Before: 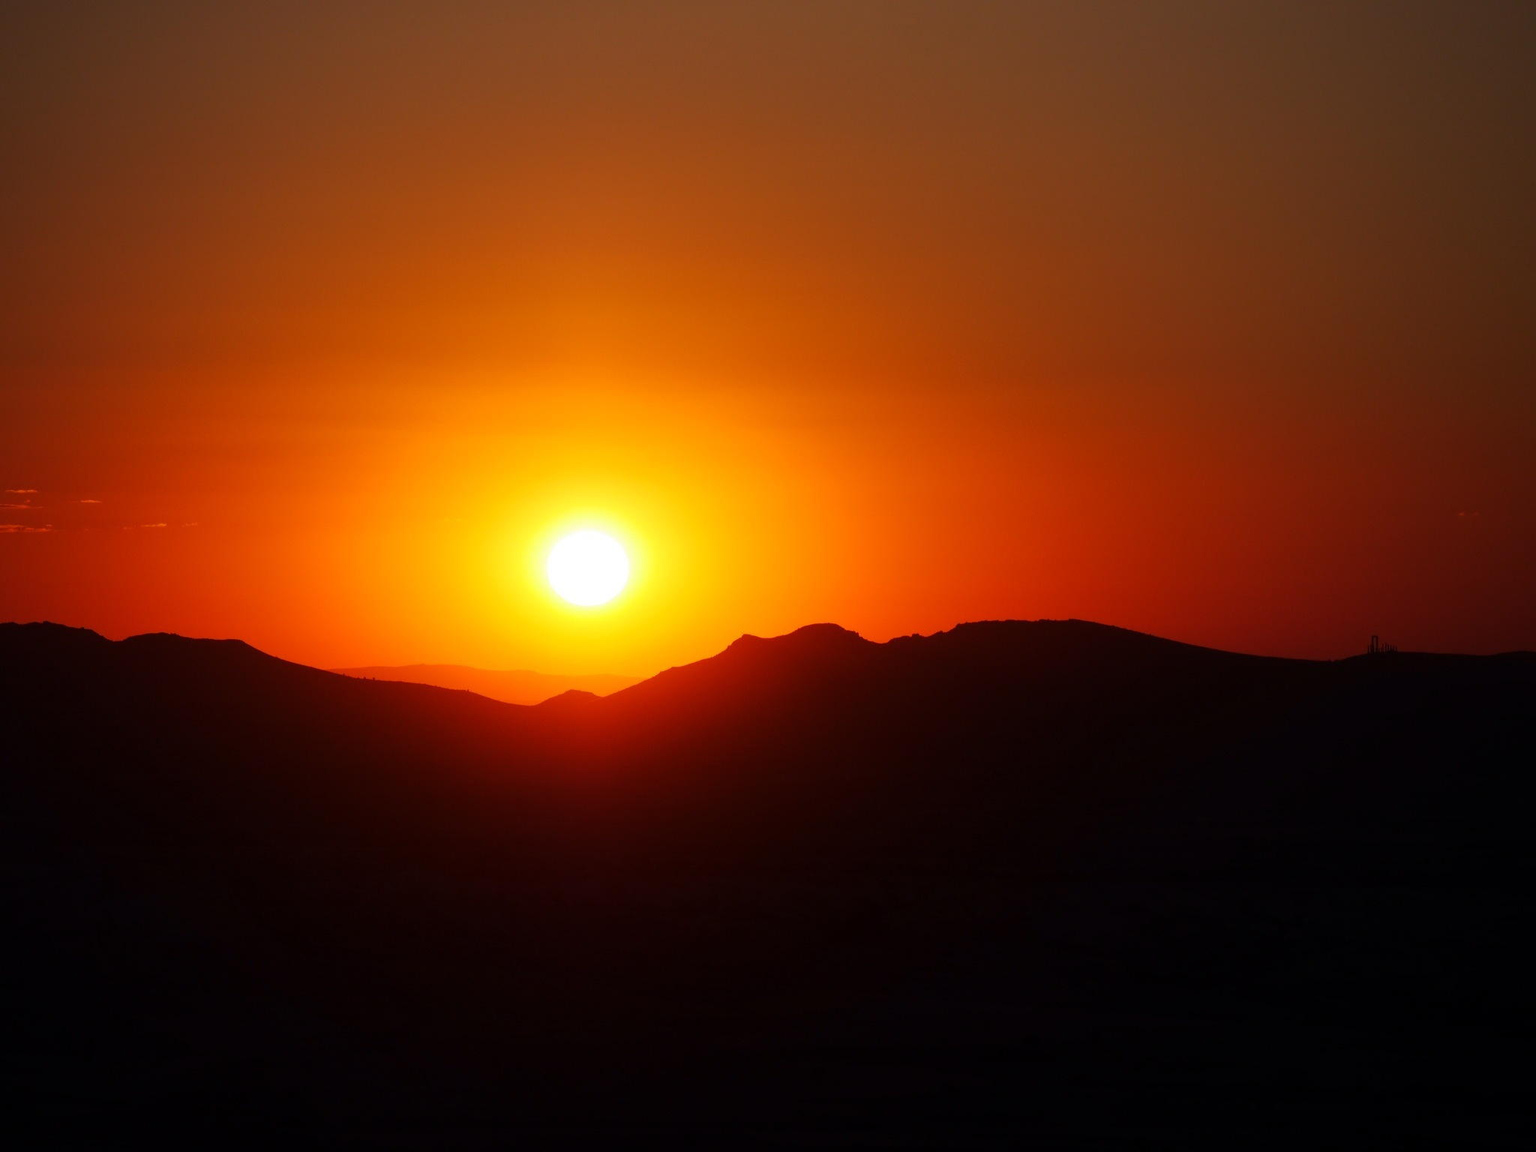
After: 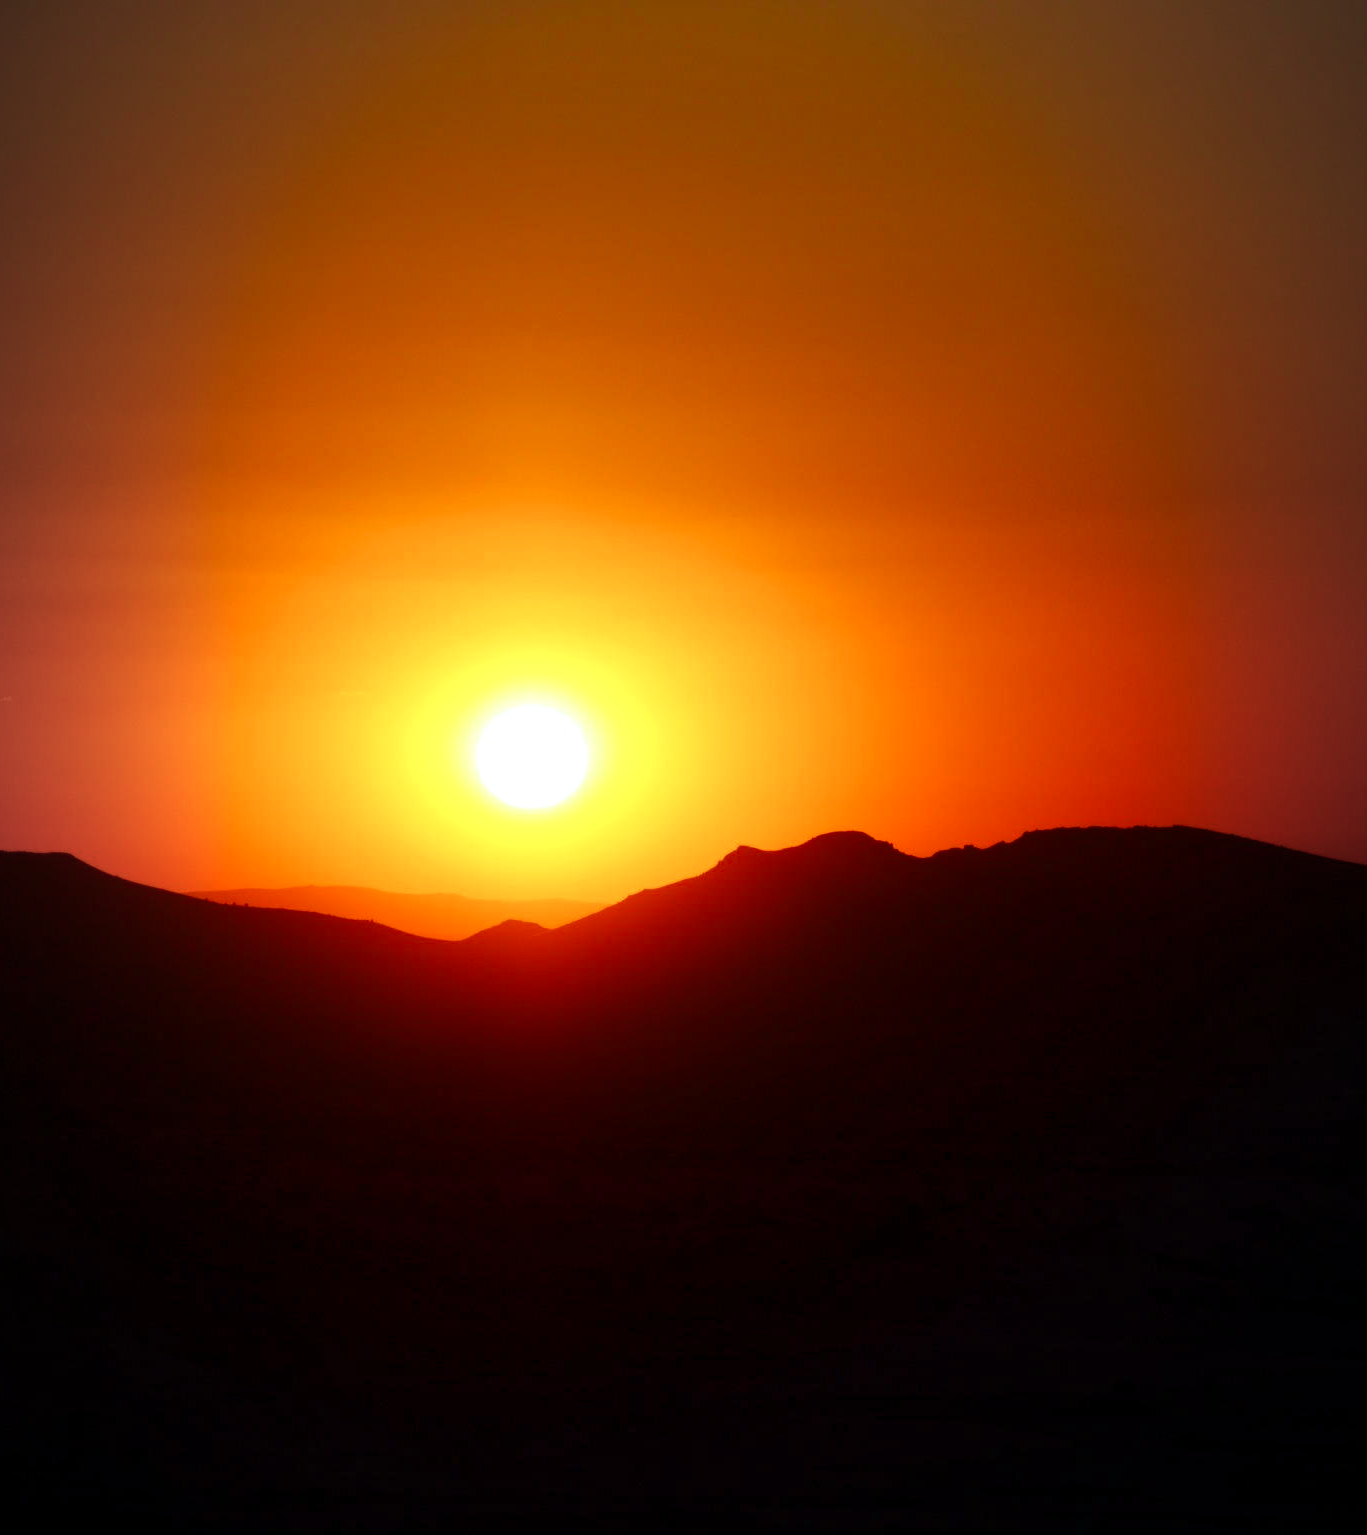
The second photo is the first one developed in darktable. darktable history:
crop and rotate: left 12.316%, right 20.902%
color balance rgb: highlights gain › luminance 19.877%, highlights gain › chroma 2.731%, highlights gain › hue 174.05°, perceptual saturation grading › global saturation 38.809%, perceptual saturation grading › highlights -50.206%, perceptual saturation grading › shadows 30.003%
vignetting: fall-off start 96.2%, fall-off radius 100.6%, width/height ratio 0.609
